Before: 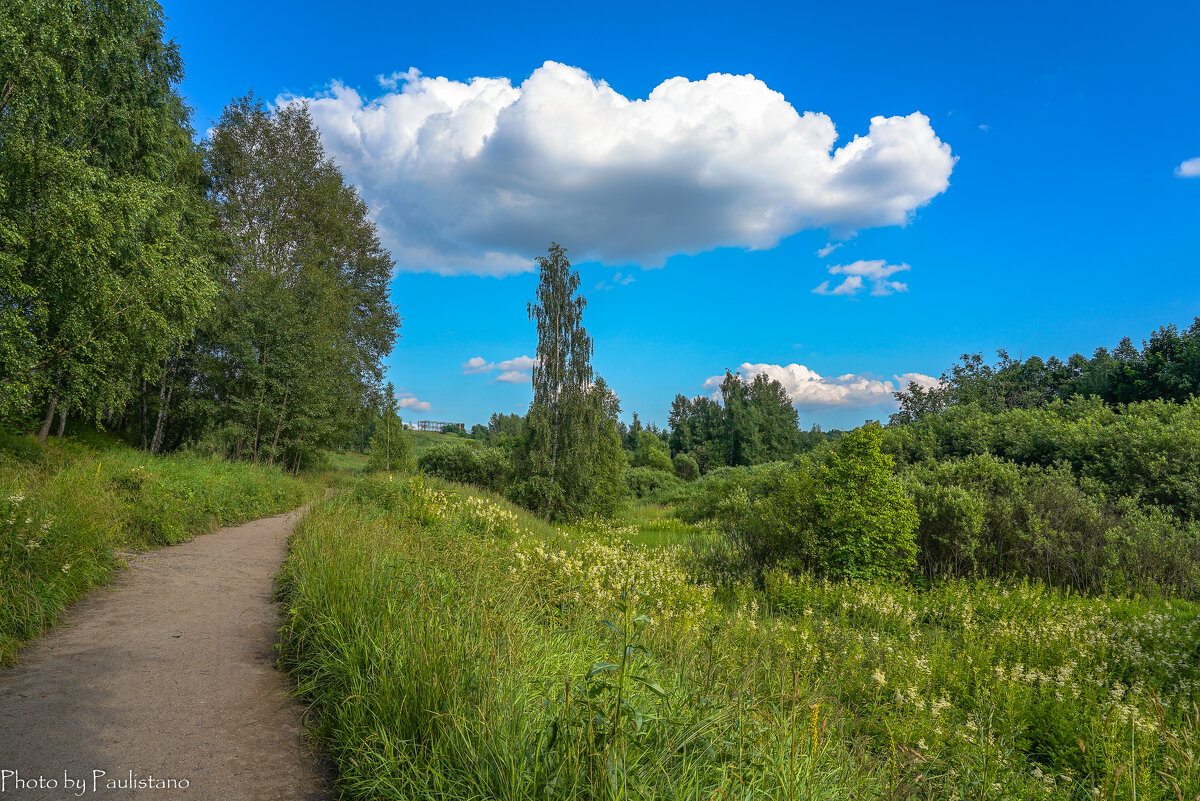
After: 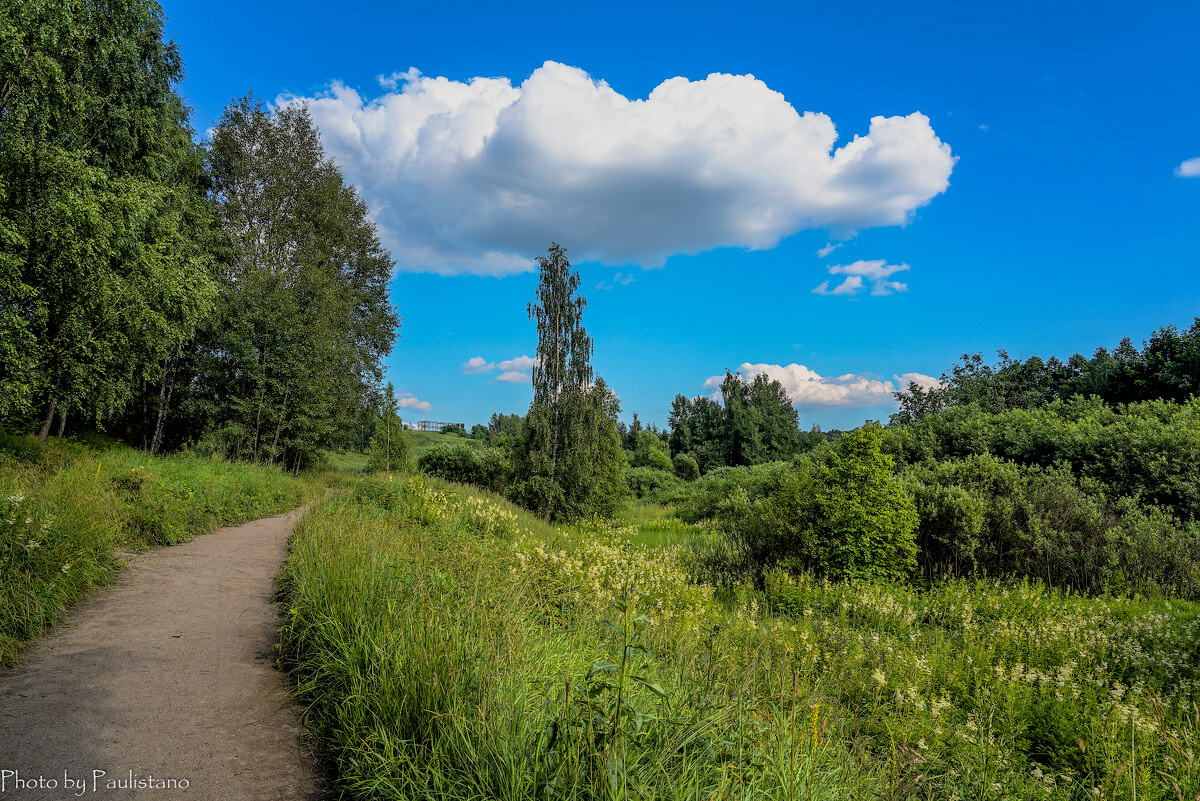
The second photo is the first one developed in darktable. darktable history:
exposure: compensate exposure bias true, compensate highlight preservation false
filmic rgb: black relative exposure -7.78 EV, white relative exposure 4.36 EV, threshold 5.96 EV, hardness 3.76, latitude 49.43%, contrast 1.101, color science v6 (2022), enable highlight reconstruction true
